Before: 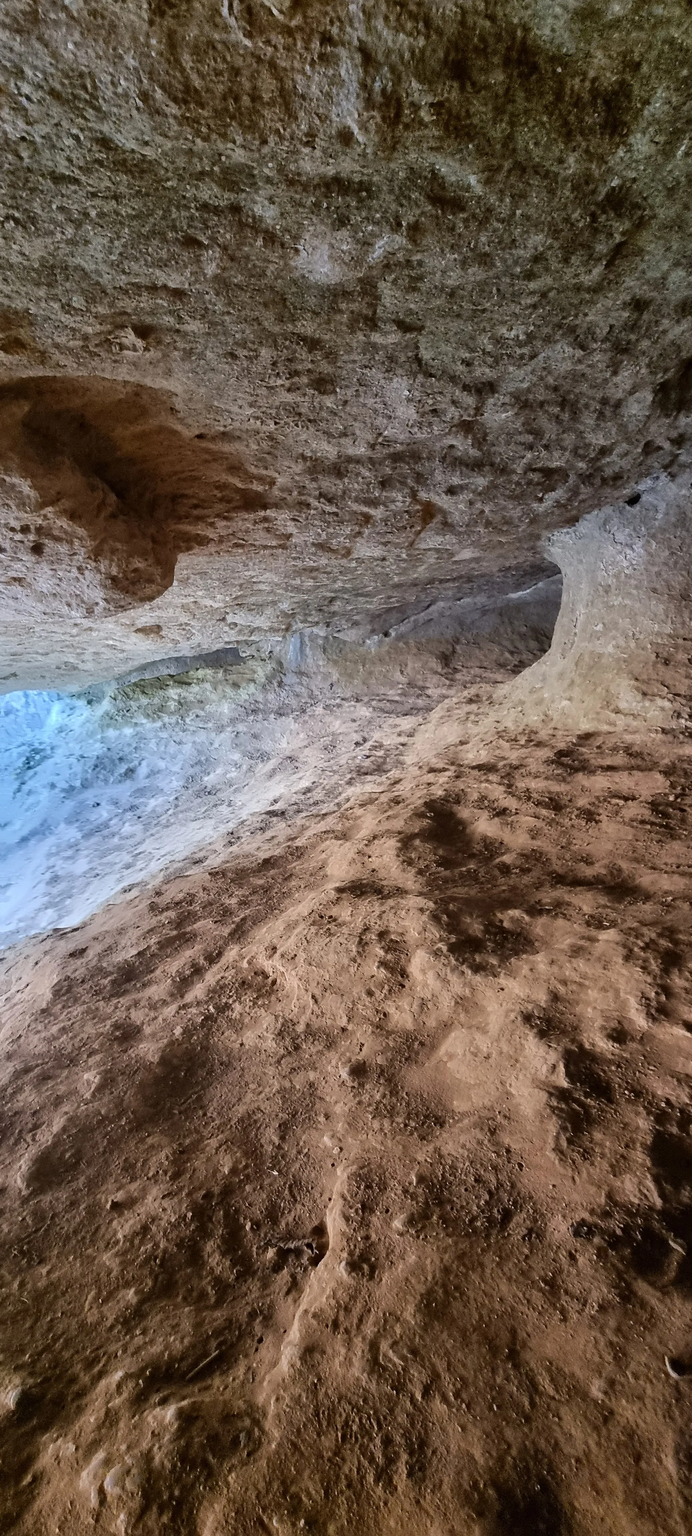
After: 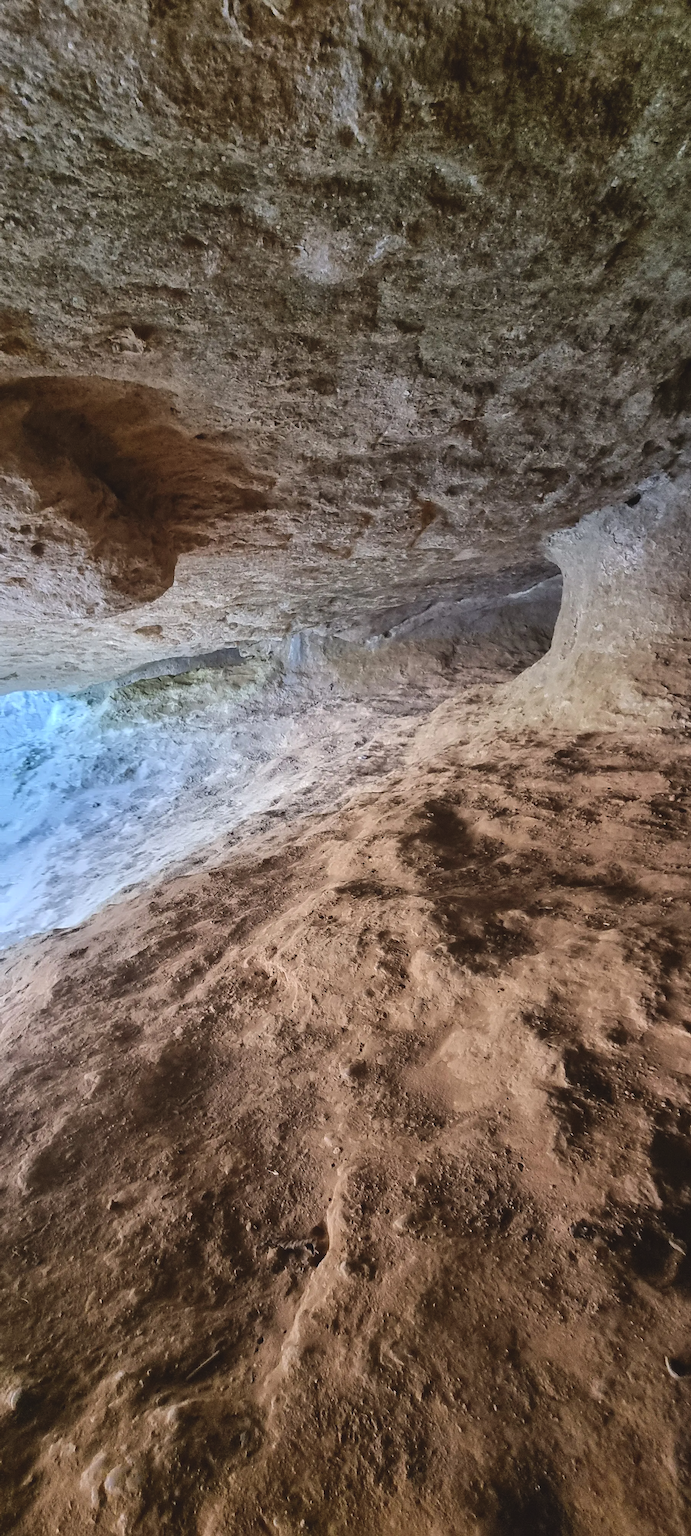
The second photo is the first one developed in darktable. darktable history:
tone equalizer: edges refinement/feathering 500, mask exposure compensation -1.57 EV, preserve details no
exposure: black level correction -0.007, exposure 0.072 EV, compensate exposure bias true, compensate highlight preservation false
